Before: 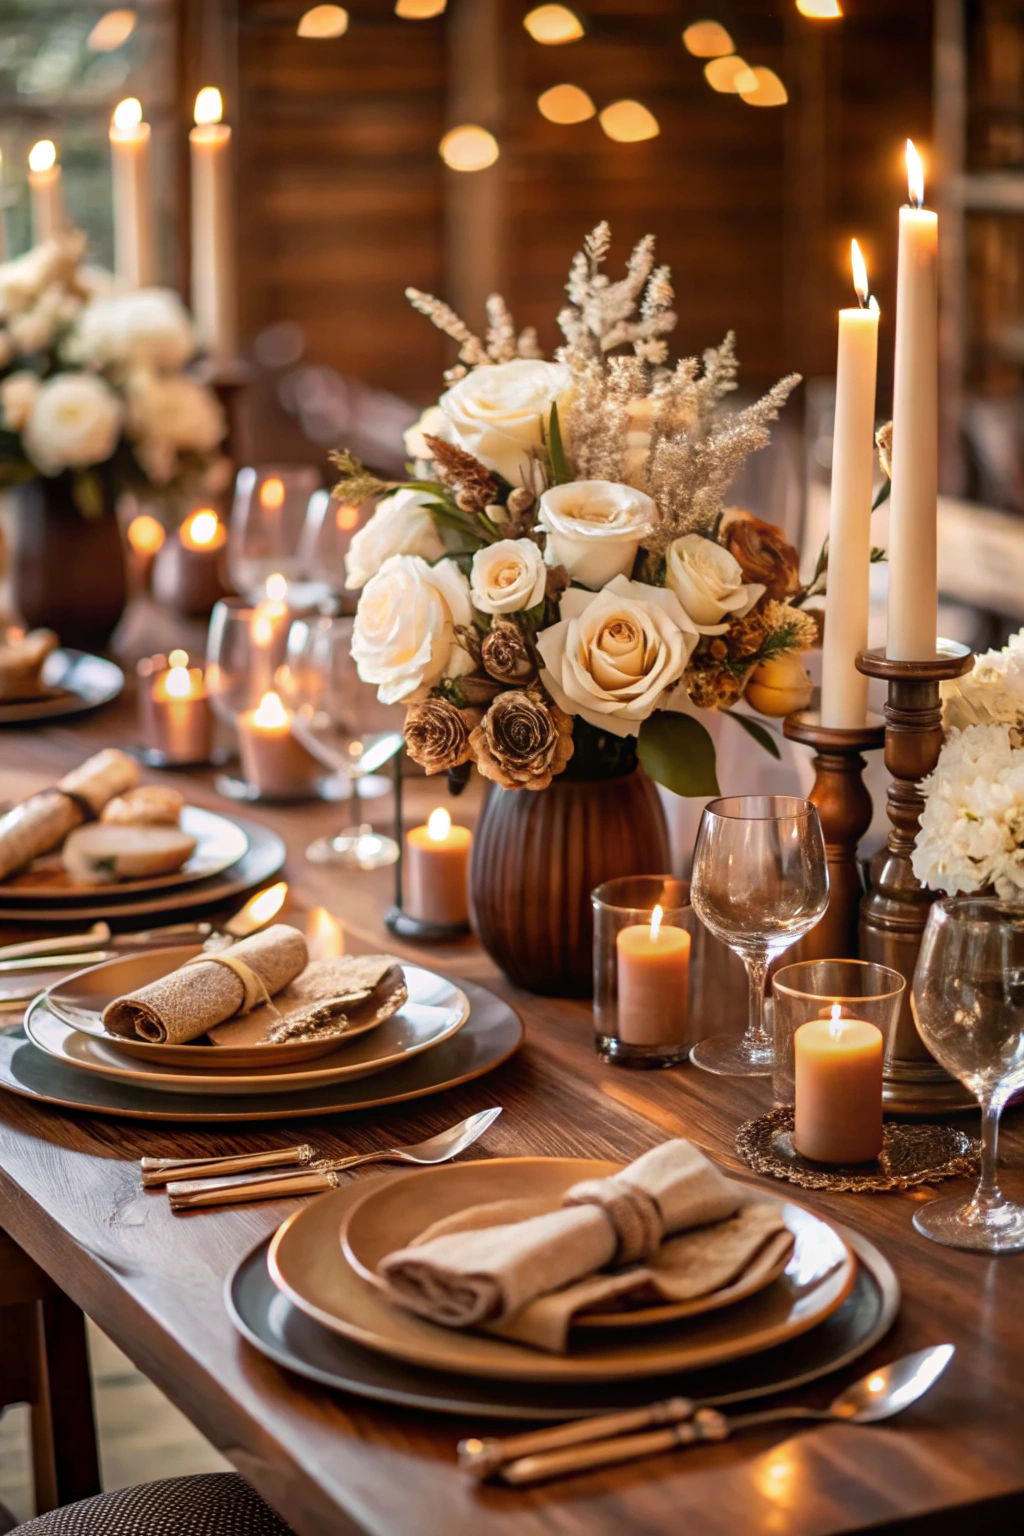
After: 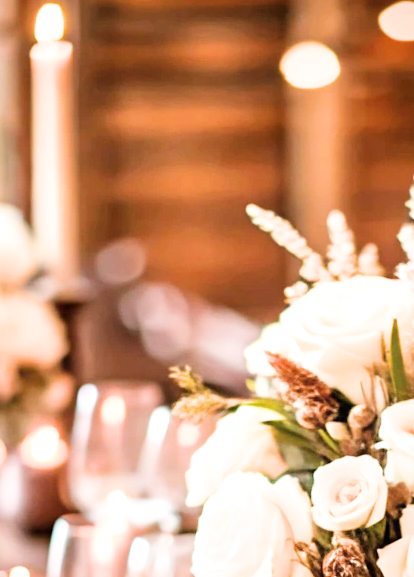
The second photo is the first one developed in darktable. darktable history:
crop: left 15.537%, top 5.452%, right 44.01%, bottom 56.953%
filmic rgb: black relative exposure -5.08 EV, white relative exposure 3.97 EV, threshold 2.94 EV, hardness 2.89, contrast 1.384, highlights saturation mix -29.28%, enable highlight reconstruction true
exposure: black level correction 0, exposure 1.699 EV, compensate highlight preservation false
local contrast: mode bilateral grid, contrast 21, coarseness 51, detail 119%, midtone range 0.2
contrast equalizer: y [[0.509, 0.517, 0.523, 0.523, 0.517, 0.509], [0.5 ×6], [0.5 ×6], [0 ×6], [0 ×6]], mix 0.14
